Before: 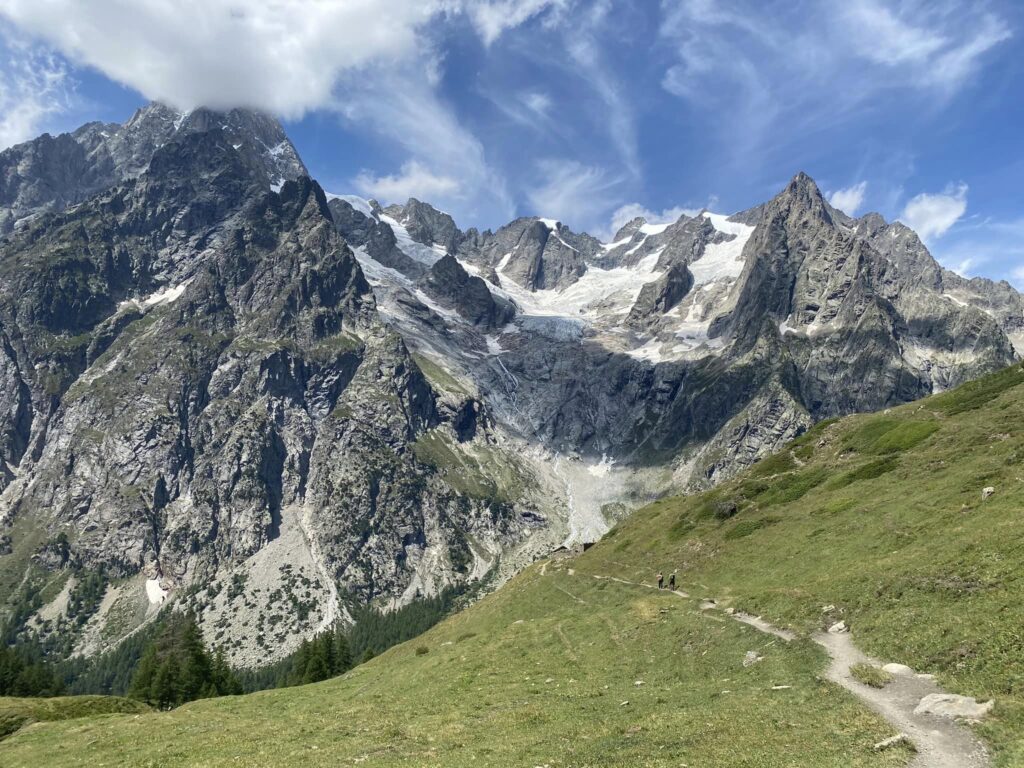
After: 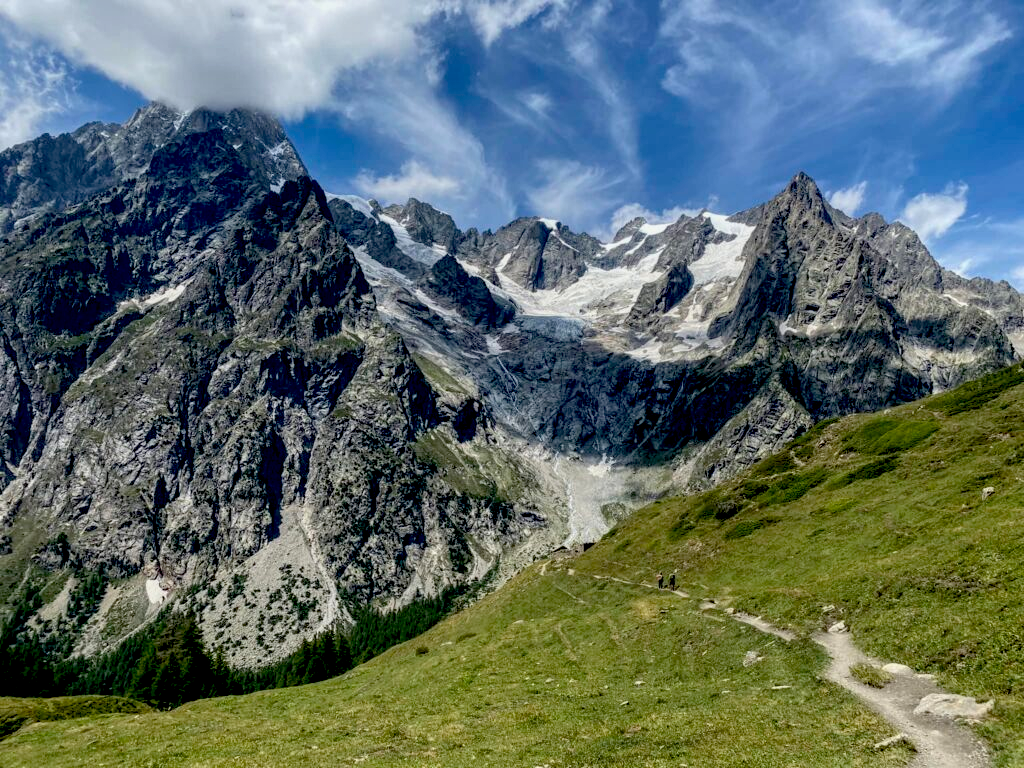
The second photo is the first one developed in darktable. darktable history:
local contrast: on, module defaults
exposure: black level correction 0.046, exposure -0.228 EV, compensate highlight preservation false
